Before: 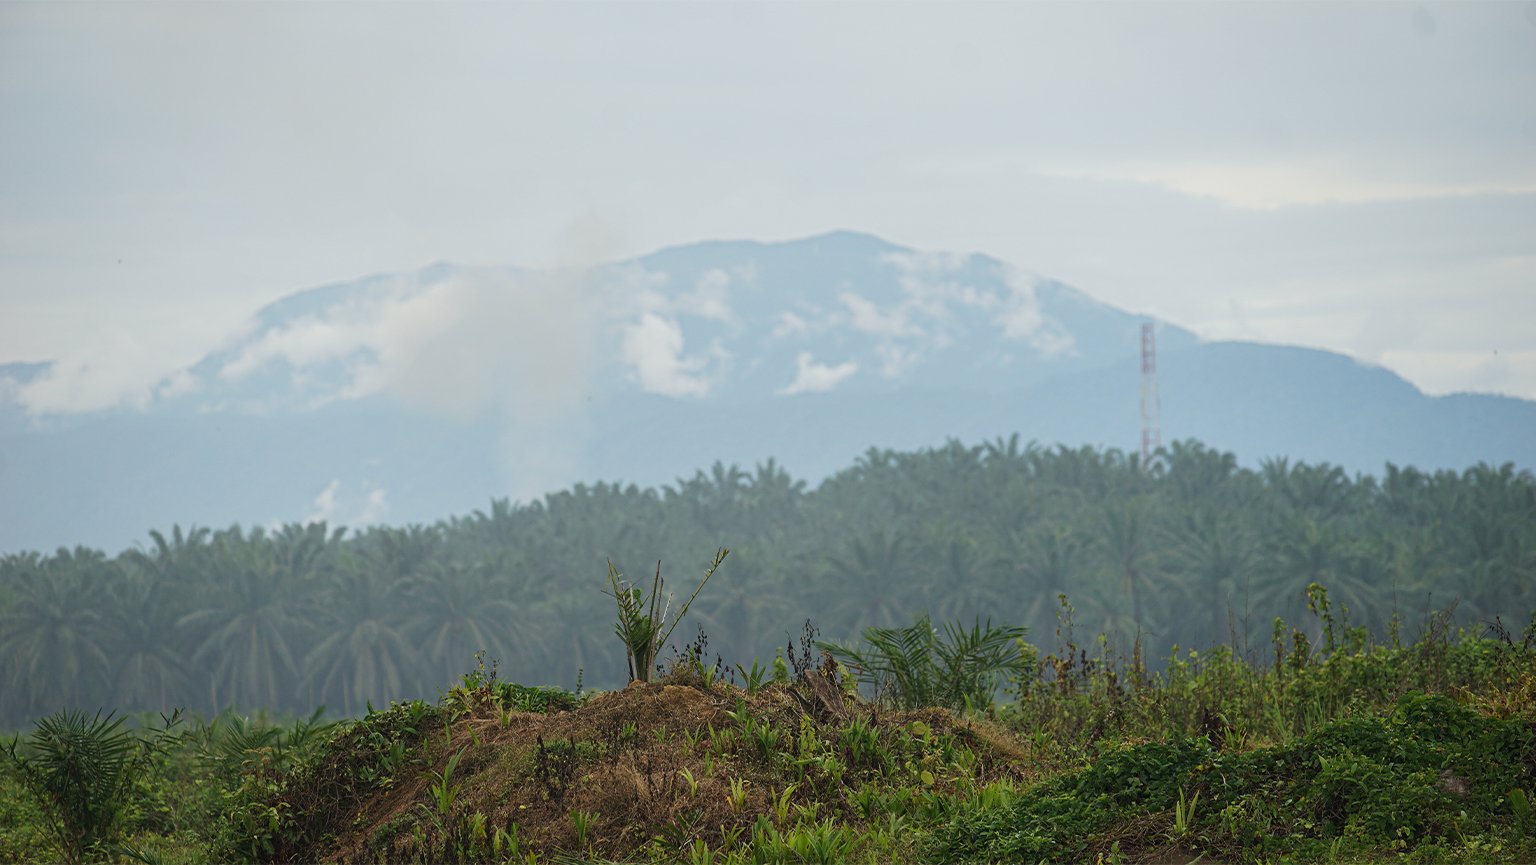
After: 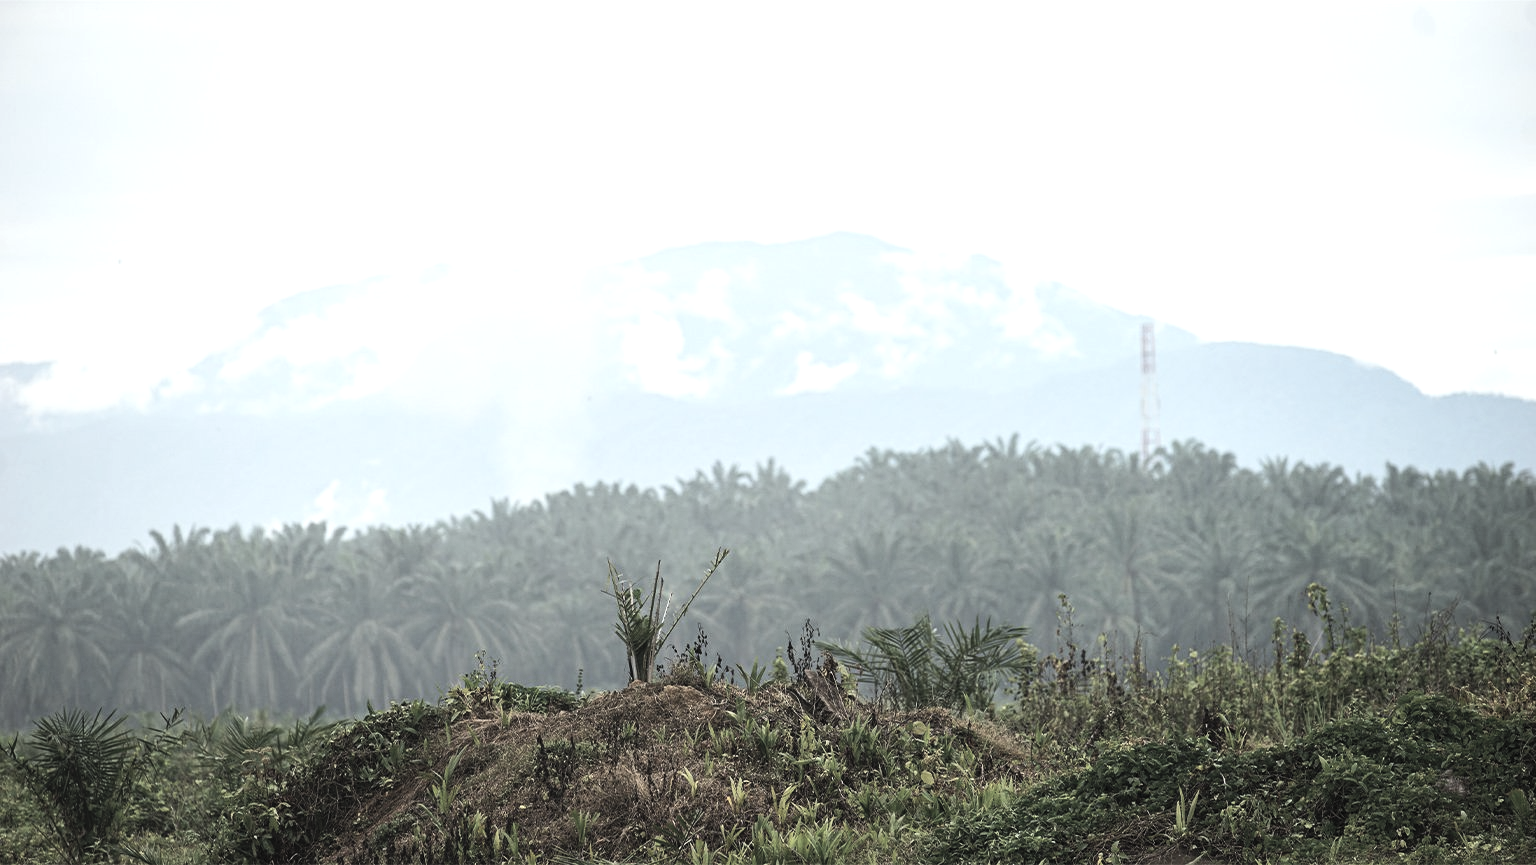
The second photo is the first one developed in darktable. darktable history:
contrast brightness saturation: brightness 0.18, saturation -0.5
tone equalizer: -8 EV -1.08 EV, -7 EV -1.01 EV, -6 EV -0.867 EV, -5 EV -0.578 EV, -3 EV 0.578 EV, -2 EV 0.867 EV, -1 EV 1.01 EV, +0 EV 1.08 EV, edges refinement/feathering 500, mask exposure compensation -1.57 EV, preserve details no
